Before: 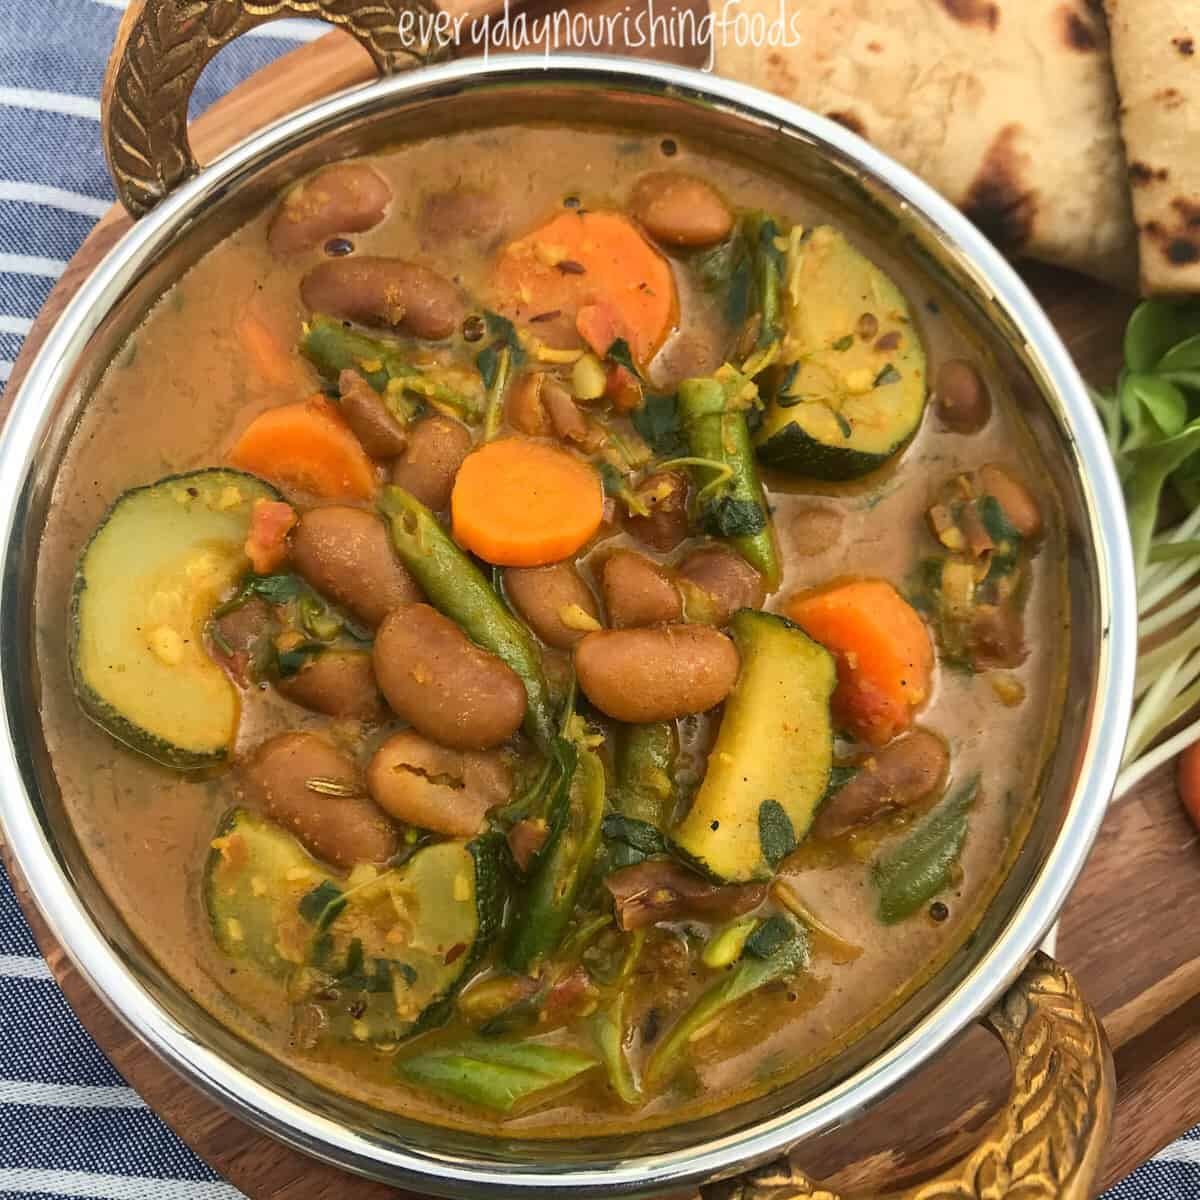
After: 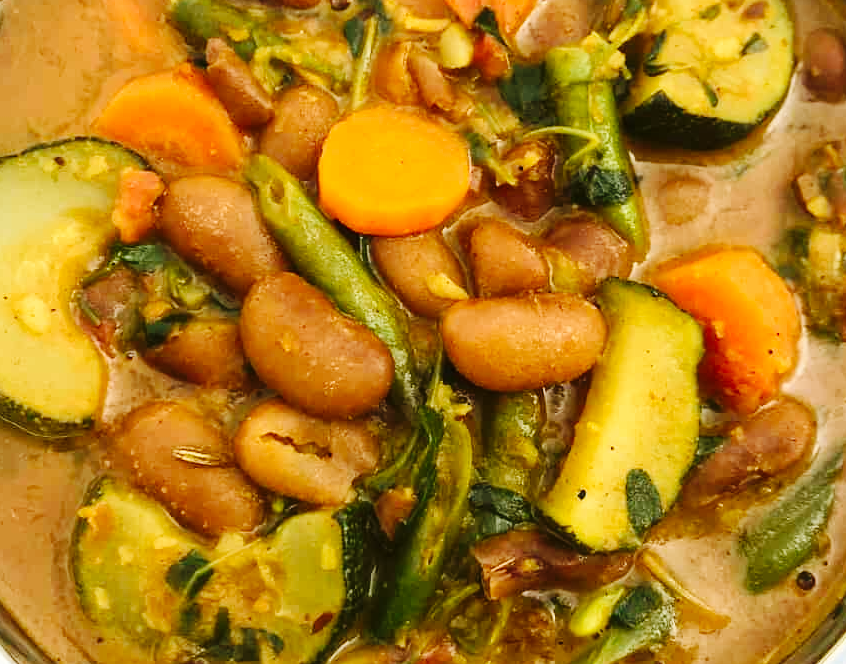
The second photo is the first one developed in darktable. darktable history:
base curve: curves: ch0 [(0, 0) (0.036, 0.025) (0.121, 0.166) (0.206, 0.329) (0.605, 0.79) (1, 1)], preserve colors none
crop: left 11.123%, top 27.61%, right 18.3%, bottom 17.034%
